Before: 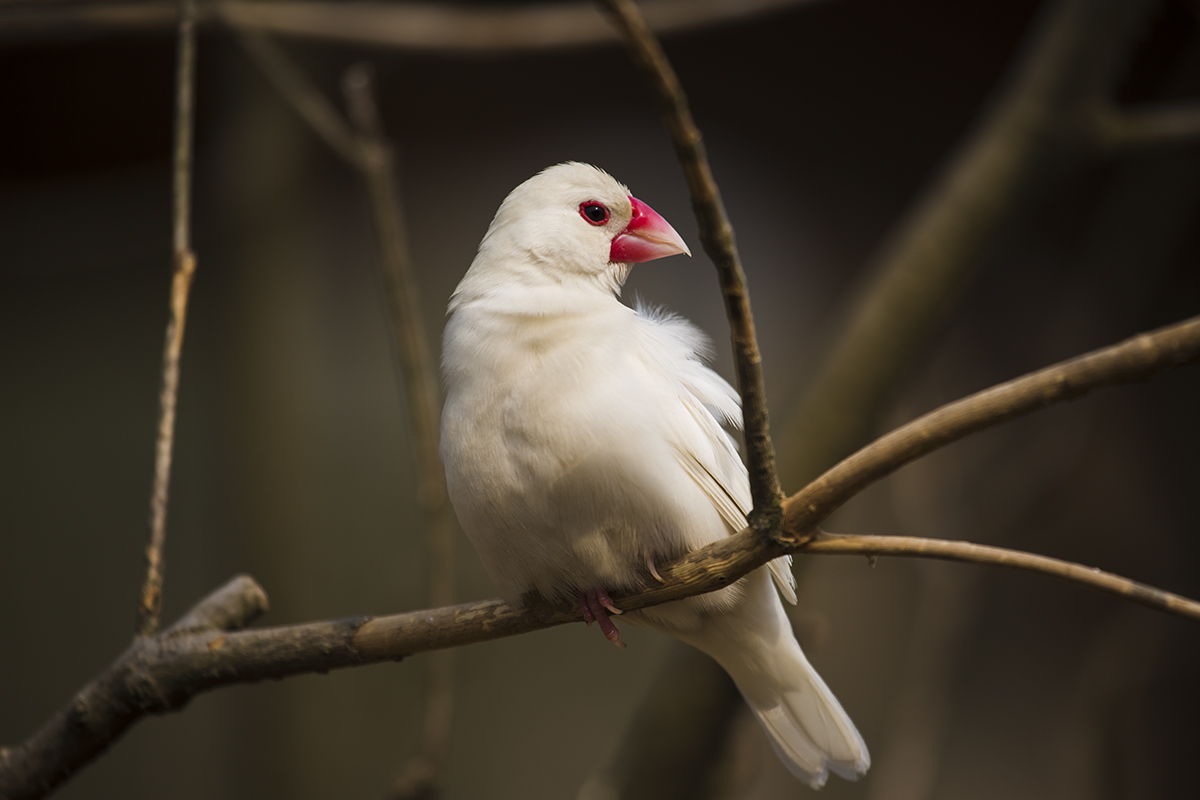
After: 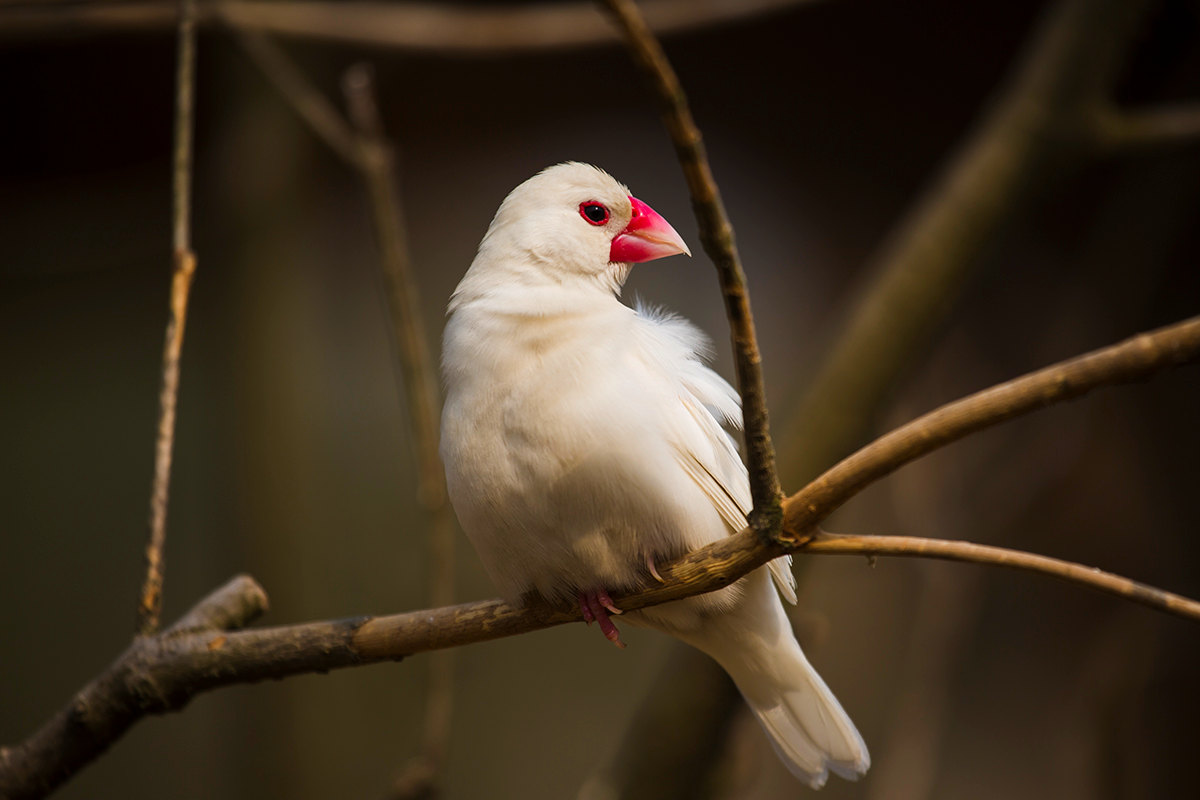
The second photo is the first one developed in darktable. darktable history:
contrast brightness saturation: saturation 0.18
